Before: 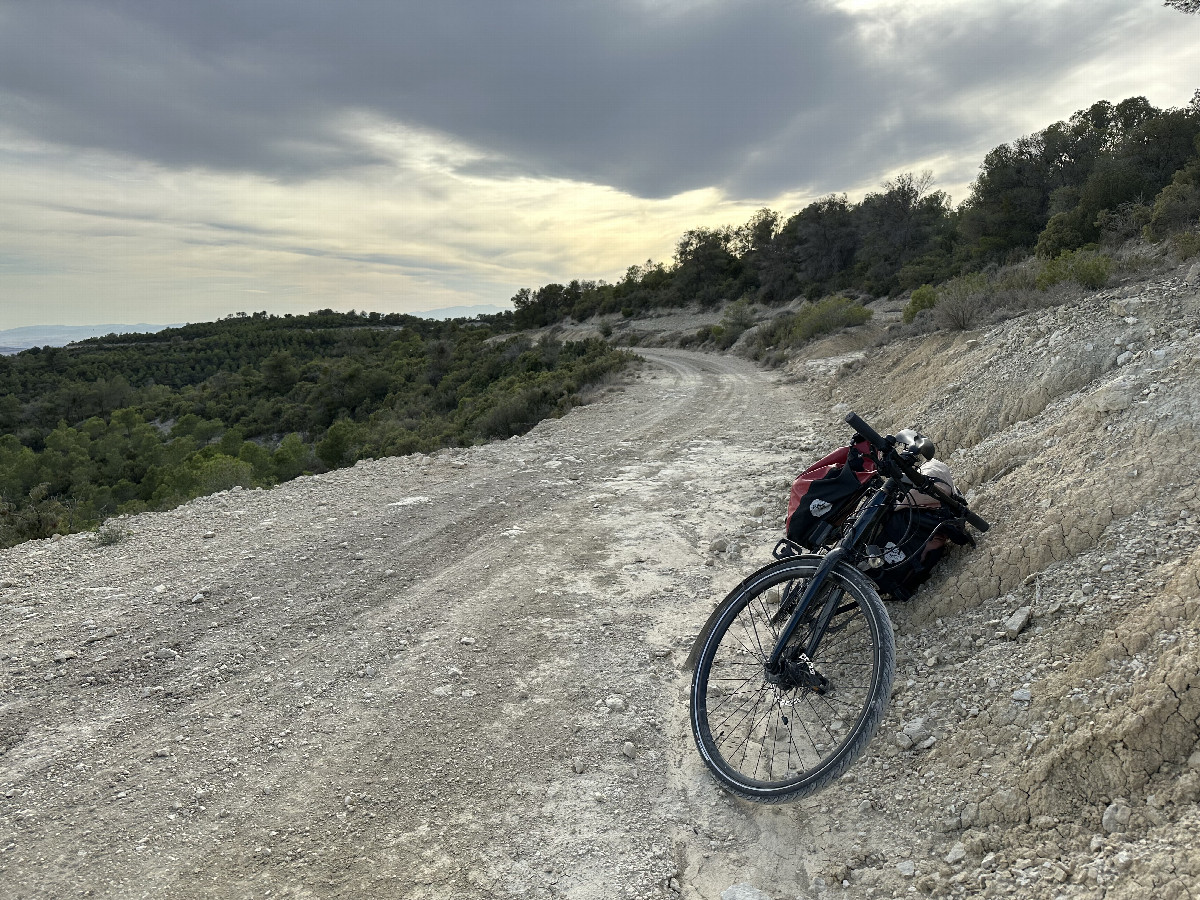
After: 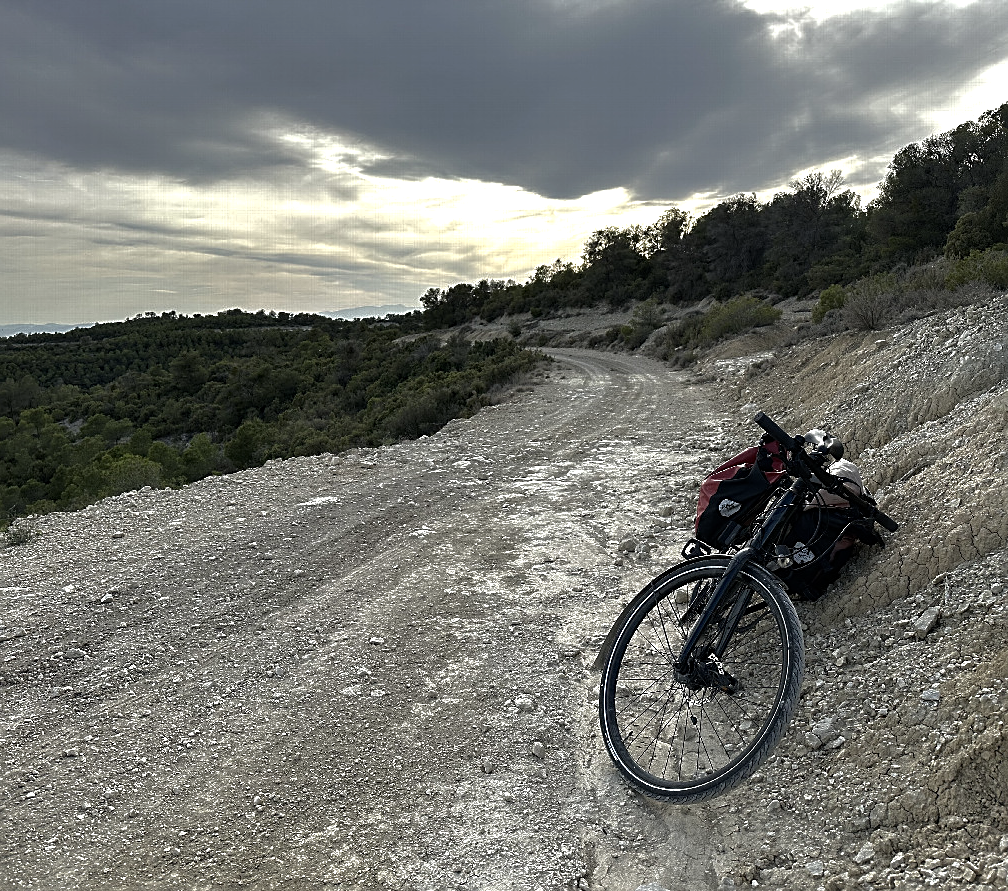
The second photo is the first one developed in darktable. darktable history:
crop: left 7.598%, right 7.873%
sharpen: on, module defaults
base curve: curves: ch0 [(0, 0) (0.841, 0.609) (1, 1)]
tone equalizer: -8 EV -0.417 EV, -7 EV -0.389 EV, -6 EV -0.333 EV, -5 EV -0.222 EV, -3 EV 0.222 EV, -2 EV 0.333 EV, -1 EV 0.389 EV, +0 EV 0.417 EV, edges refinement/feathering 500, mask exposure compensation -1.57 EV, preserve details no
